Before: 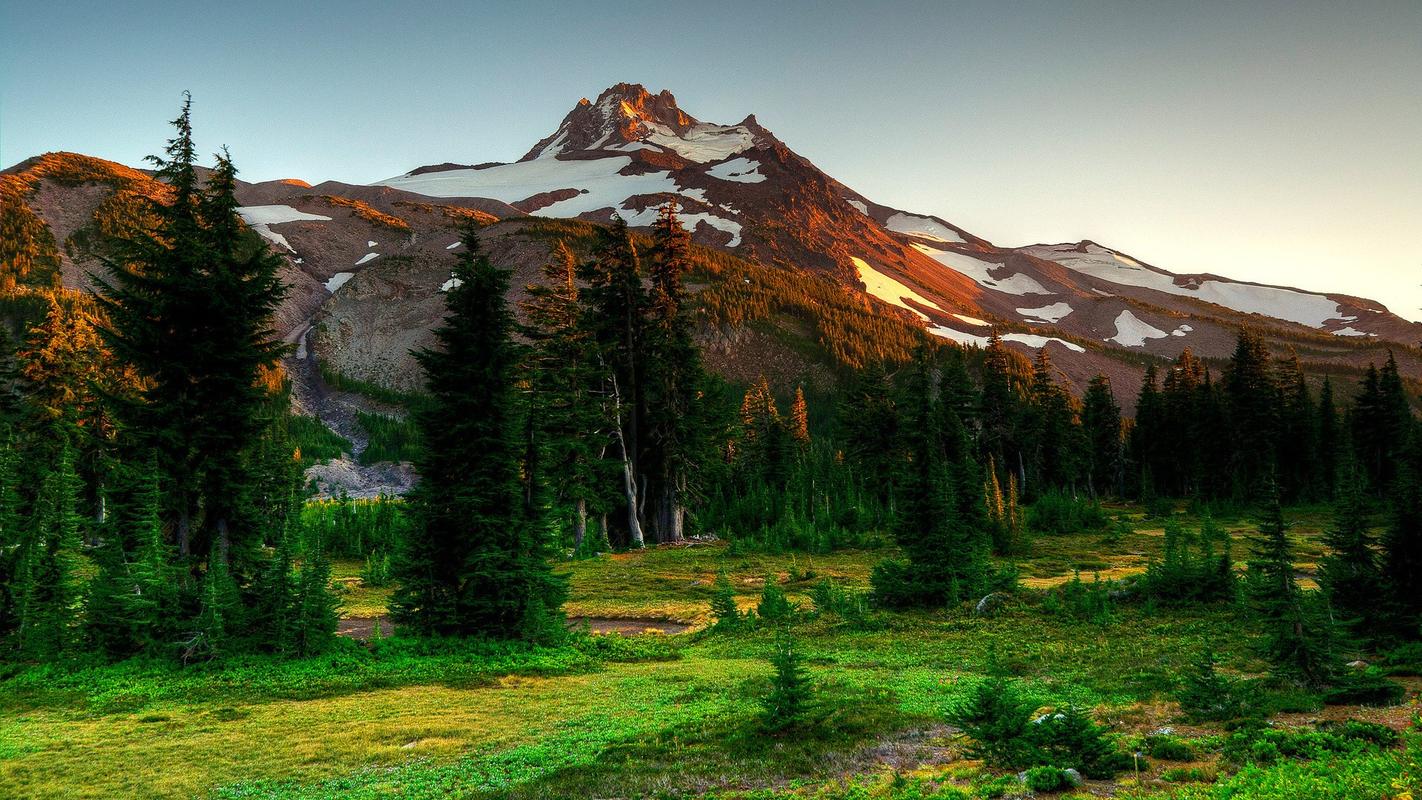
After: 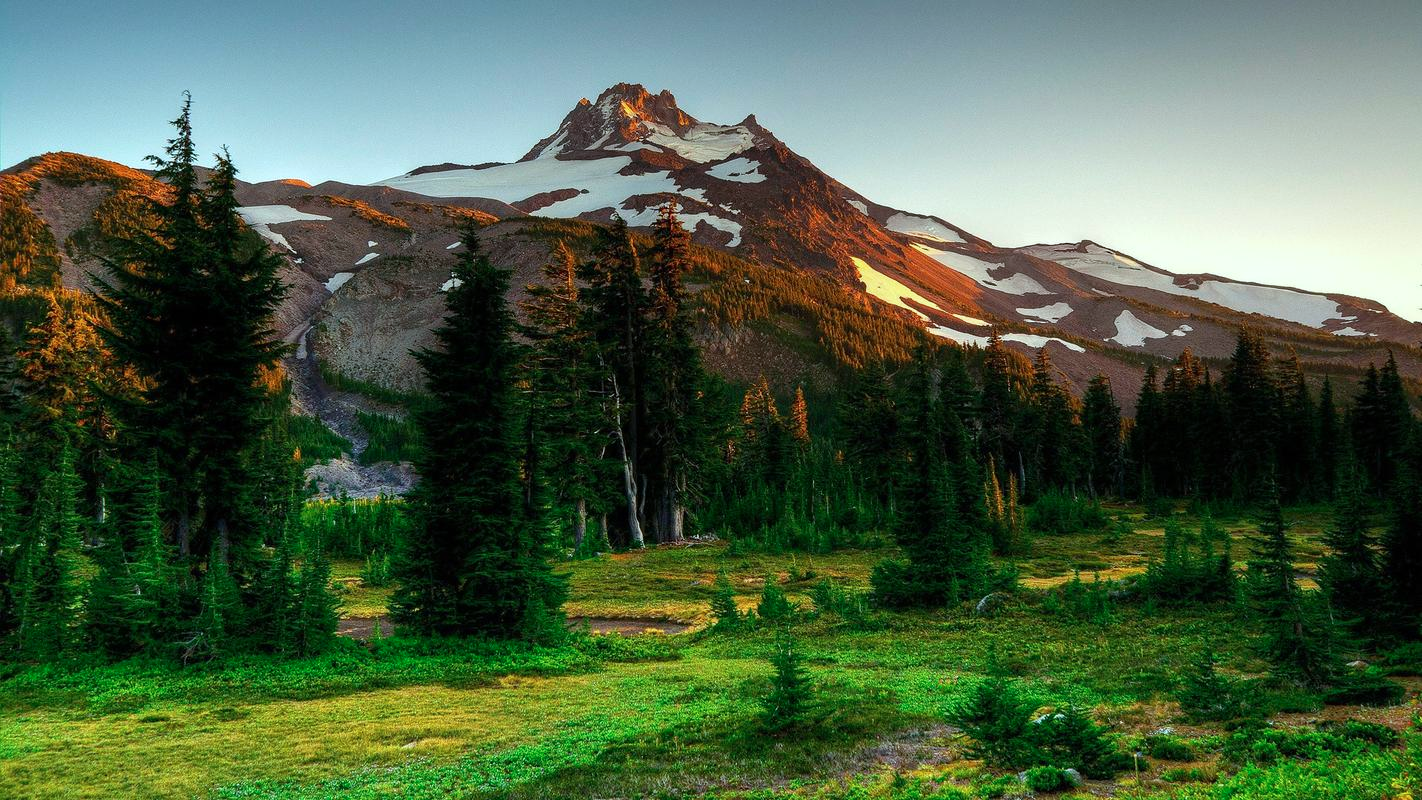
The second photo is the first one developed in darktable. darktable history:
tone equalizer: on, module defaults
color calibration: illuminant as shot in camera, x 0.359, y 0.362, temperature 4599.72 K
